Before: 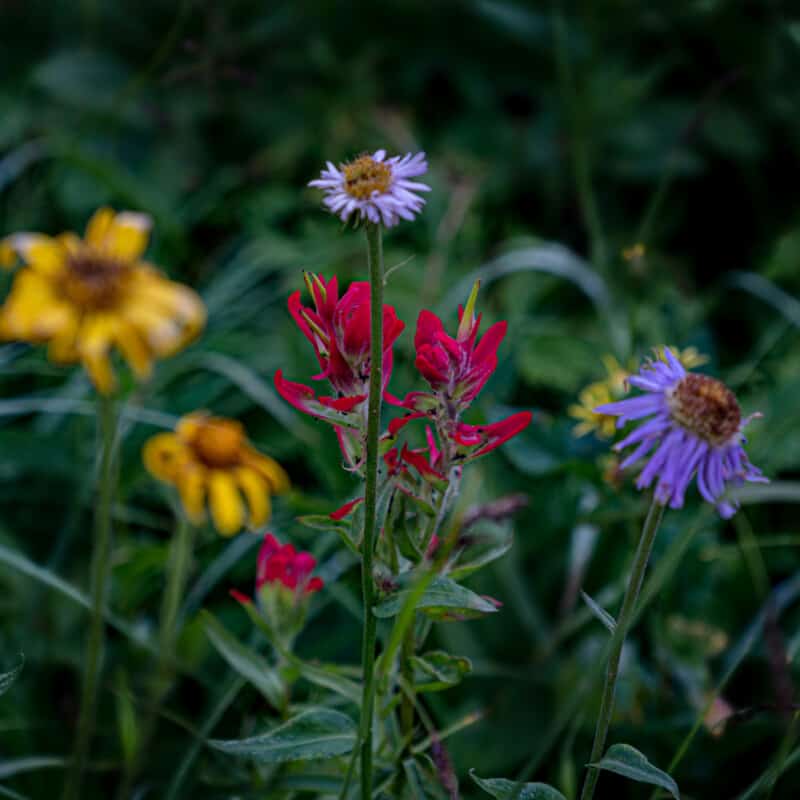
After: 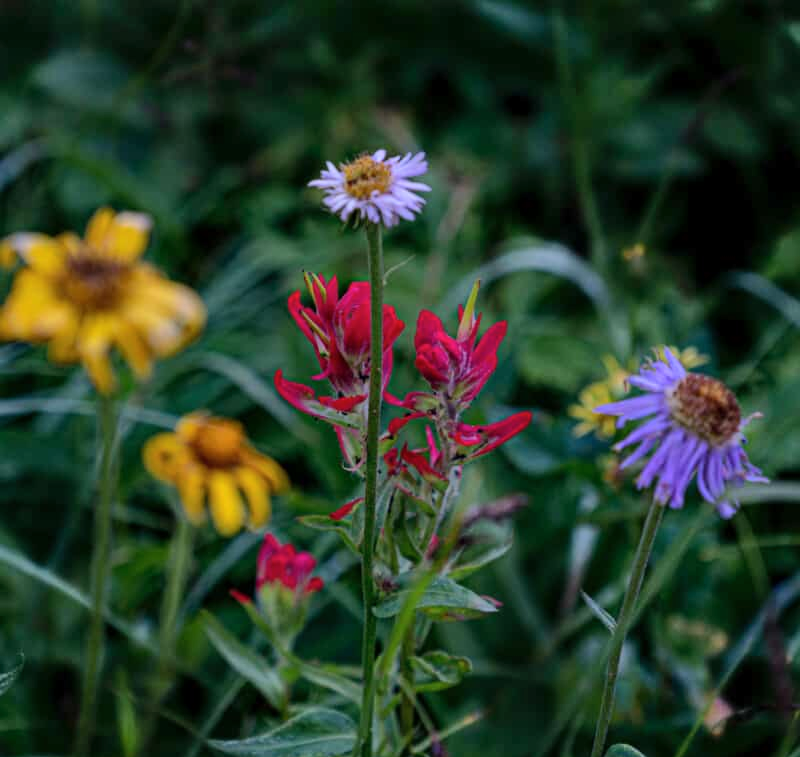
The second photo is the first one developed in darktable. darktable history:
shadows and highlights: shadows 43.39, white point adjustment -1.33, soften with gaussian
crop and rotate: top 0.001%, bottom 5.281%
